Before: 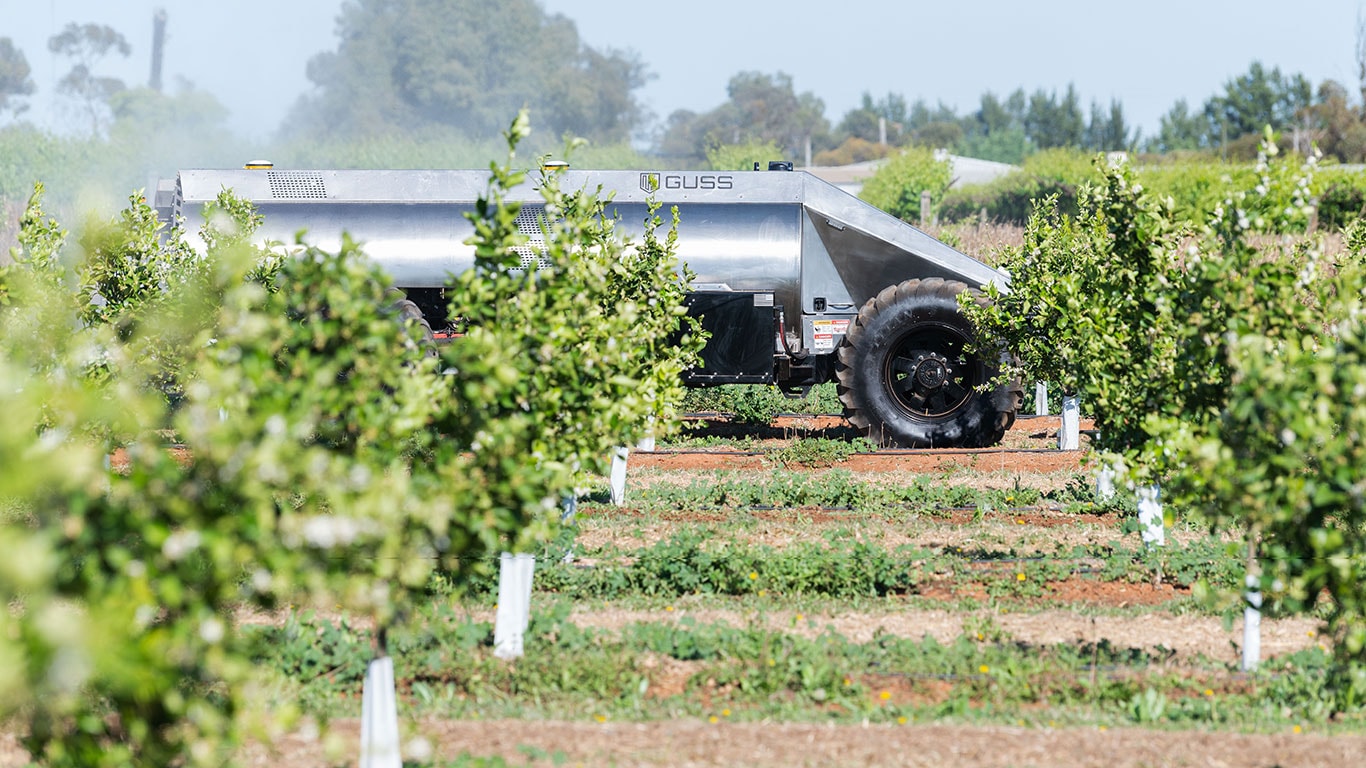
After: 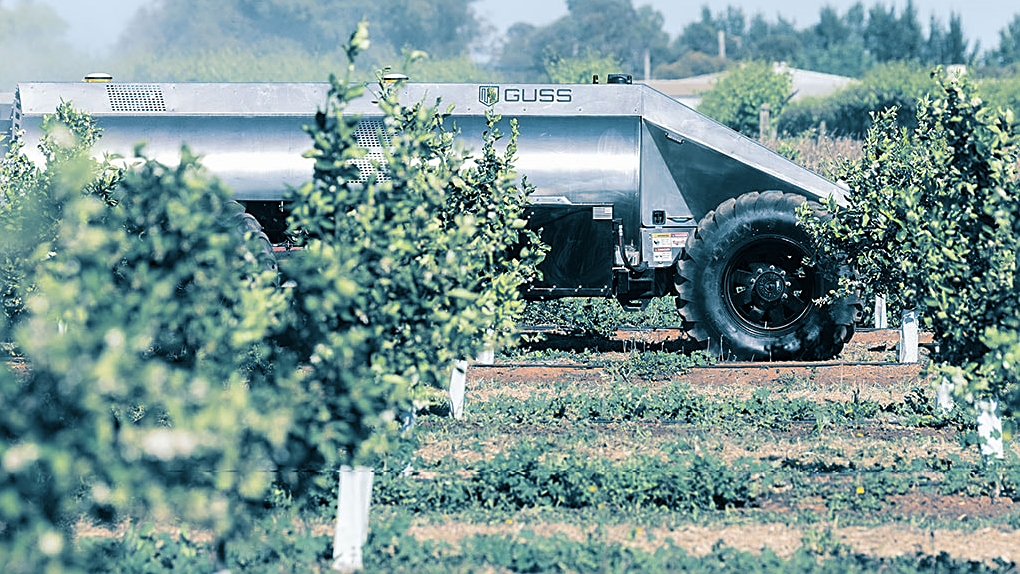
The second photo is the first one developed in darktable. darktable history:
crop and rotate: left 11.831%, top 11.346%, right 13.429%, bottom 13.899%
sharpen: on, module defaults
split-toning: shadows › hue 212.4°, balance -70
